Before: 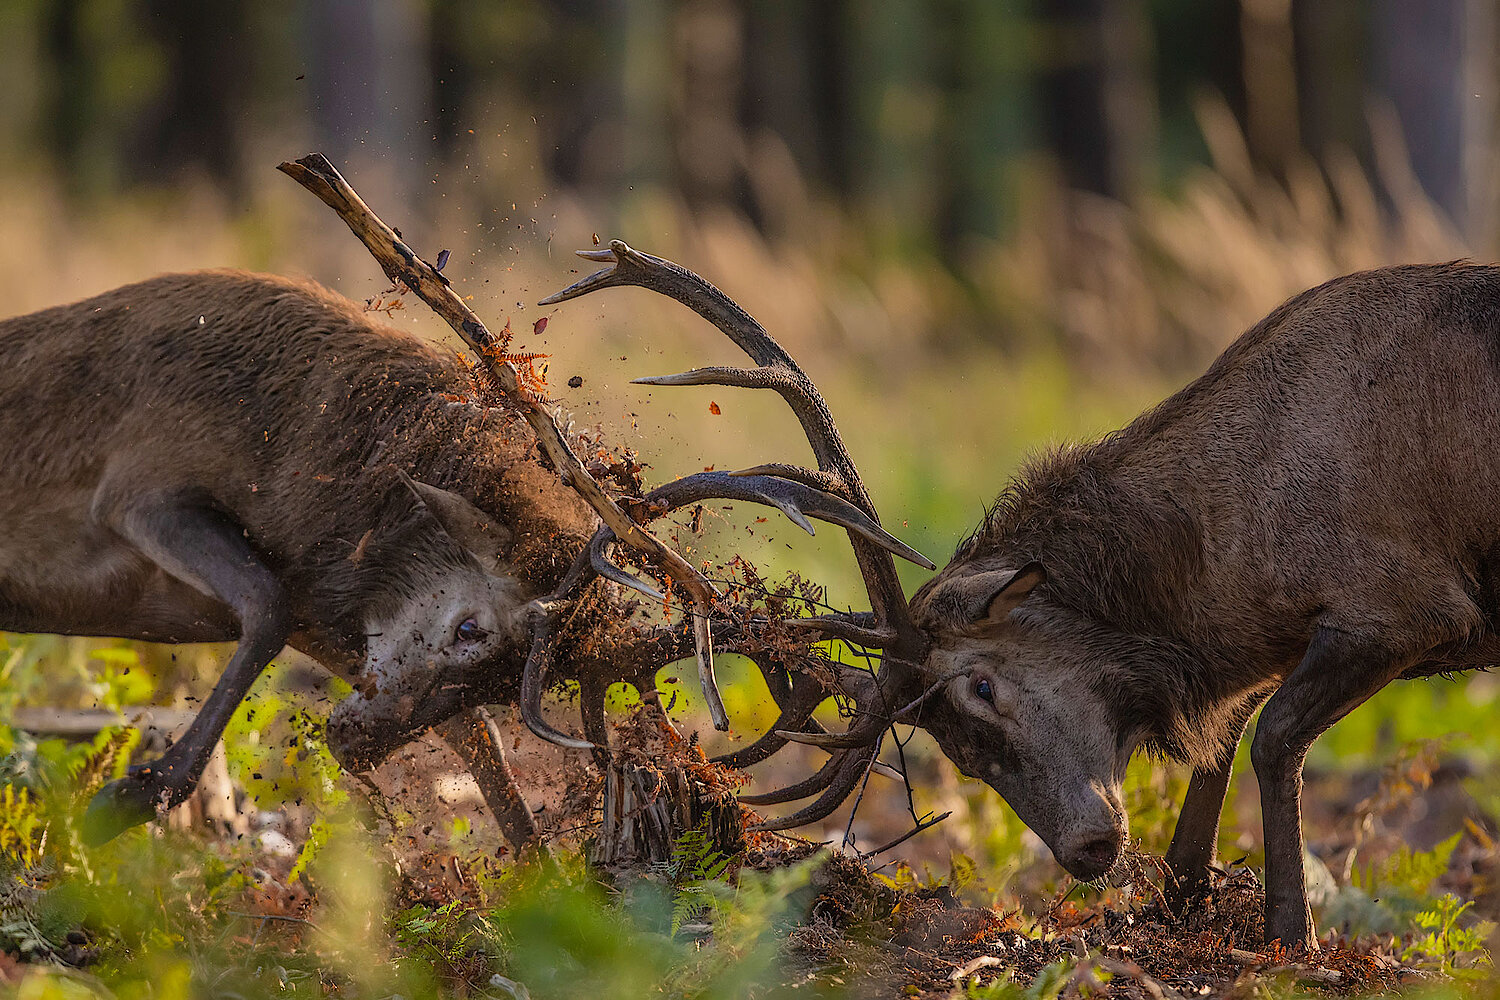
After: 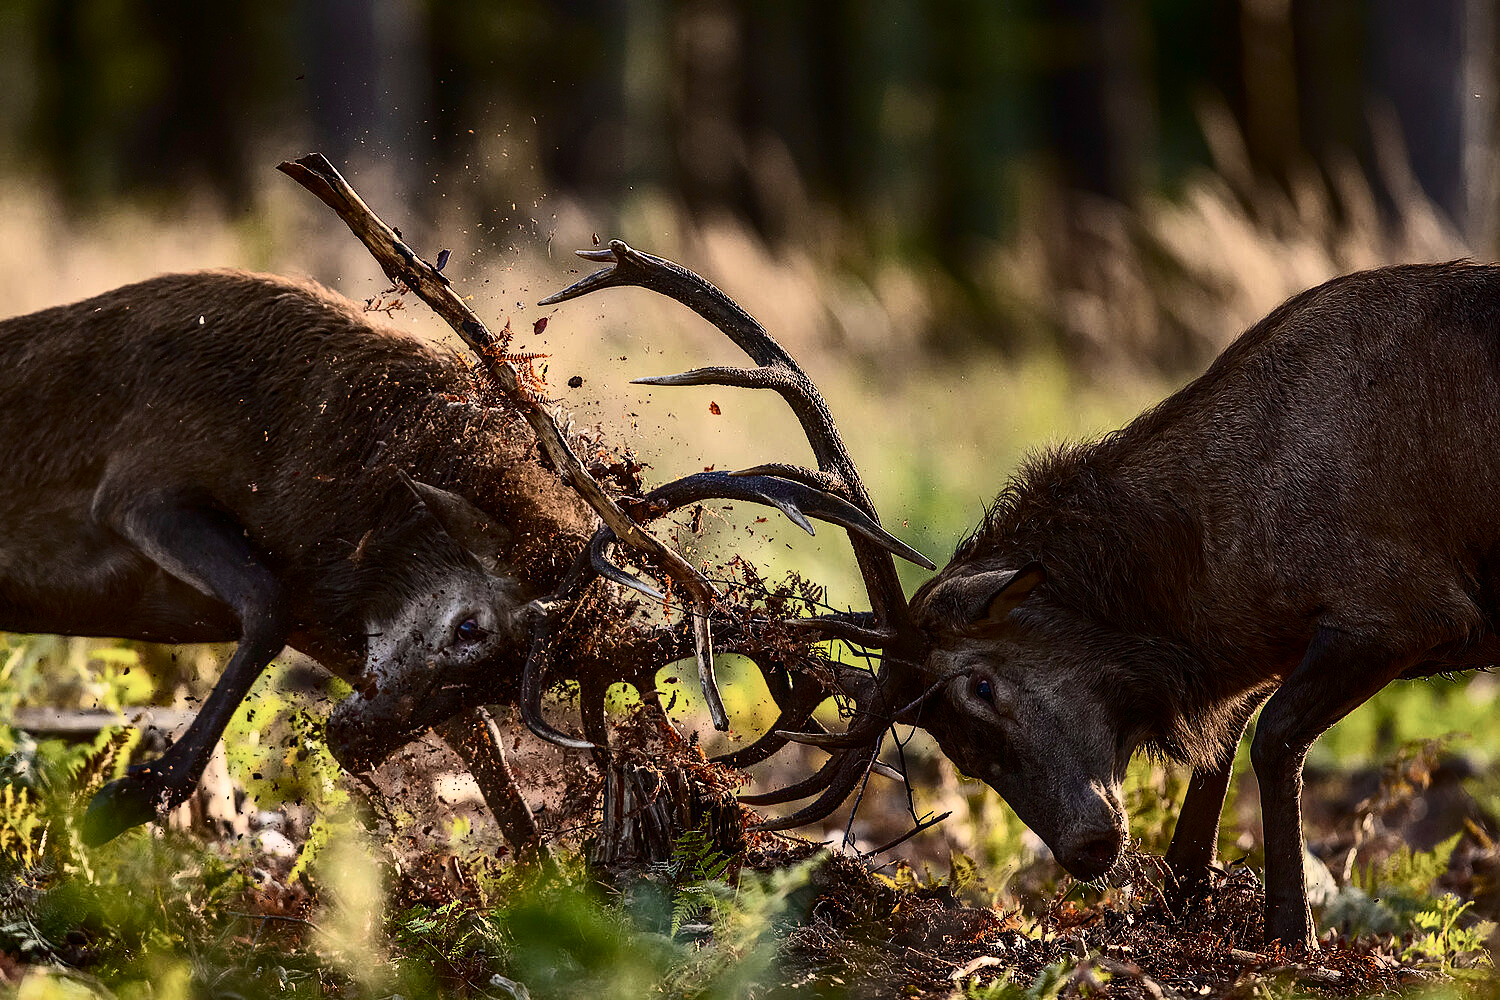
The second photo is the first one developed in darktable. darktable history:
contrast brightness saturation: contrast 0.49, saturation -0.098
